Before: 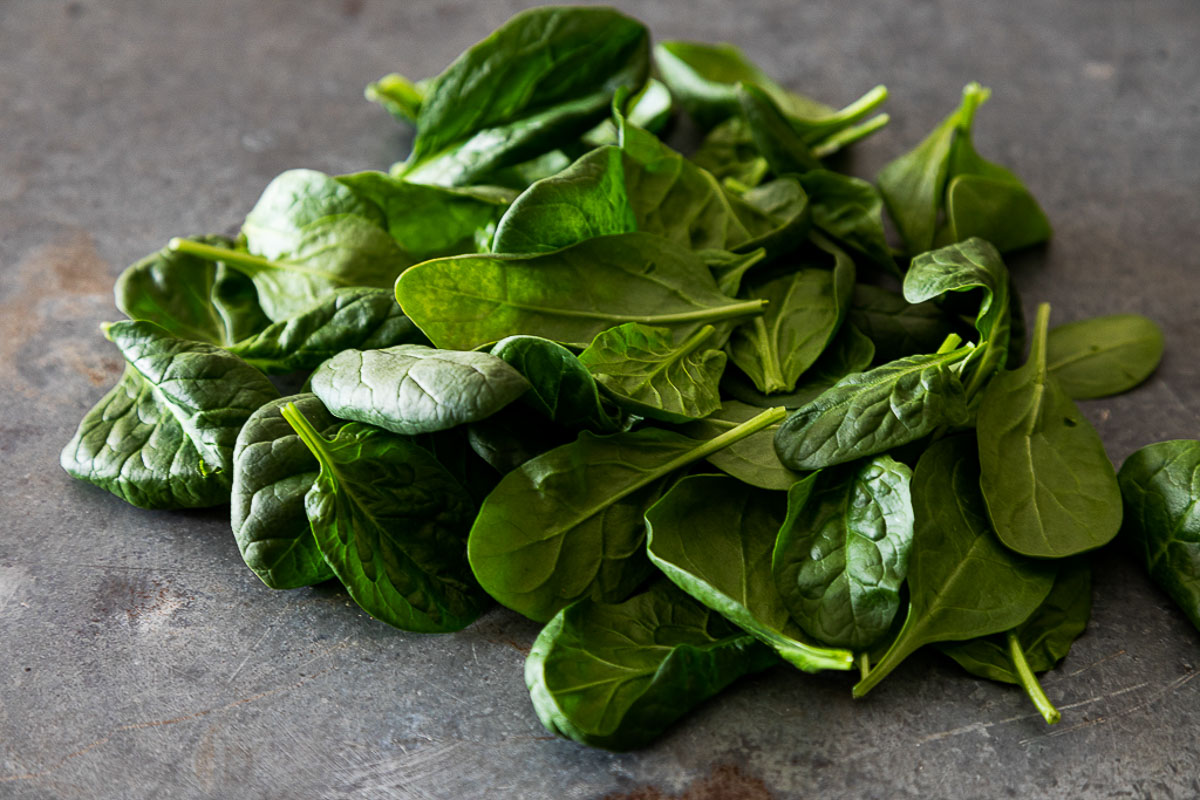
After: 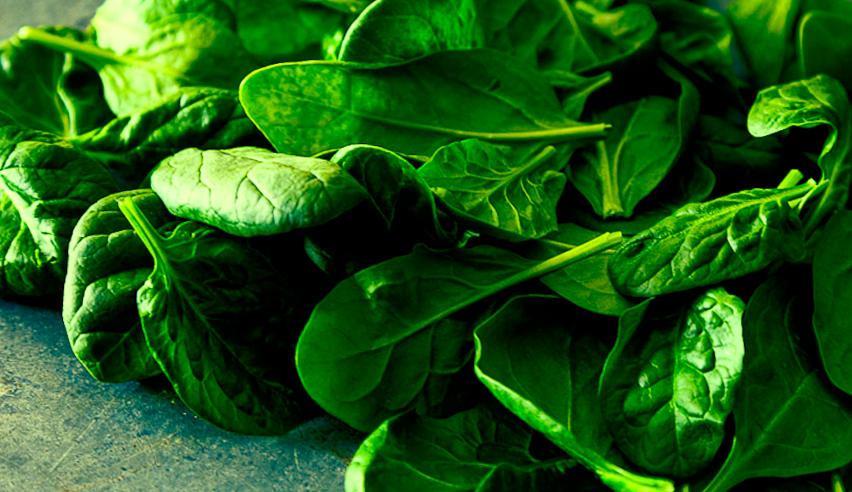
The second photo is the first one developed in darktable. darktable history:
rotate and perspective: rotation 0.192°, lens shift (horizontal) -0.015, crop left 0.005, crop right 0.996, crop top 0.006, crop bottom 0.99
white balance: red 1.138, green 0.996, blue 0.812
contrast brightness saturation: saturation 0.5
color correction: highlights a* -0.137, highlights b* 0.137
crop and rotate: angle -3.37°, left 9.79%, top 20.73%, right 12.42%, bottom 11.82%
color balance rgb: shadows lift › luminance -28.76%, shadows lift › chroma 10%, shadows lift › hue 230°, power › chroma 0.5%, power › hue 215°, highlights gain › luminance 7.14%, highlights gain › chroma 1%, highlights gain › hue 50°, global offset › luminance -0.29%, global offset › hue 260°, perceptual saturation grading › global saturation 20%, perceptual saturation grading › highlights -13.92%, perceptual saturation grading › shadows 50%
color balance: mode lift, gamma, gain (sRGB), lift [0.997, 0.979, 1.021, 1.011], gamma [1, 1.084, 0.916, 0.998], gain [1, 0.87, 1.13, 1.101], contrast 4.55%, contrast fulcrum 38.24%, output saturation 104.09%
grain: coarseness 0.81 ISO, strength 1.34%, mid-tones bias 0%
